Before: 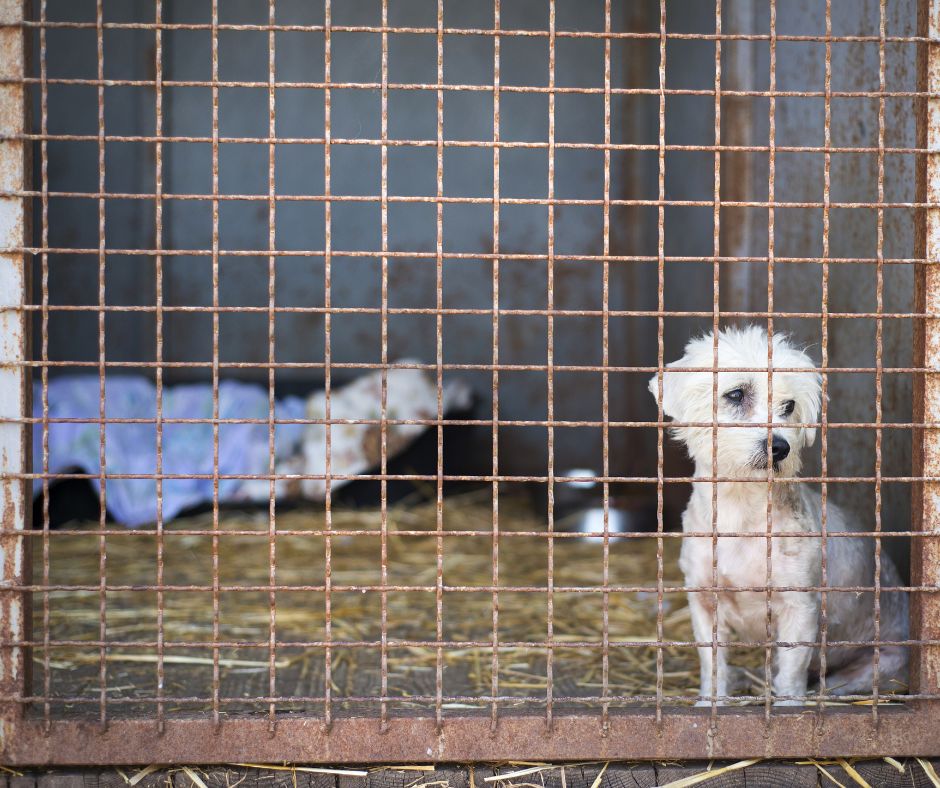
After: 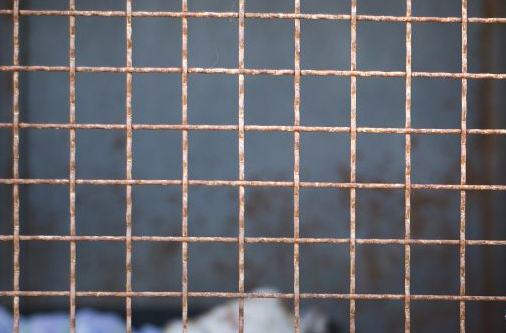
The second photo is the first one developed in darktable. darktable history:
shadows and highlights: shadows -88.03, highlights -35.45, shadows color adjustment 99.15%, highlights color adjustment 0%, soften with gaussian
crop: left 15.306%, top 9.065%, right 30.789%, bottom 48.638%
